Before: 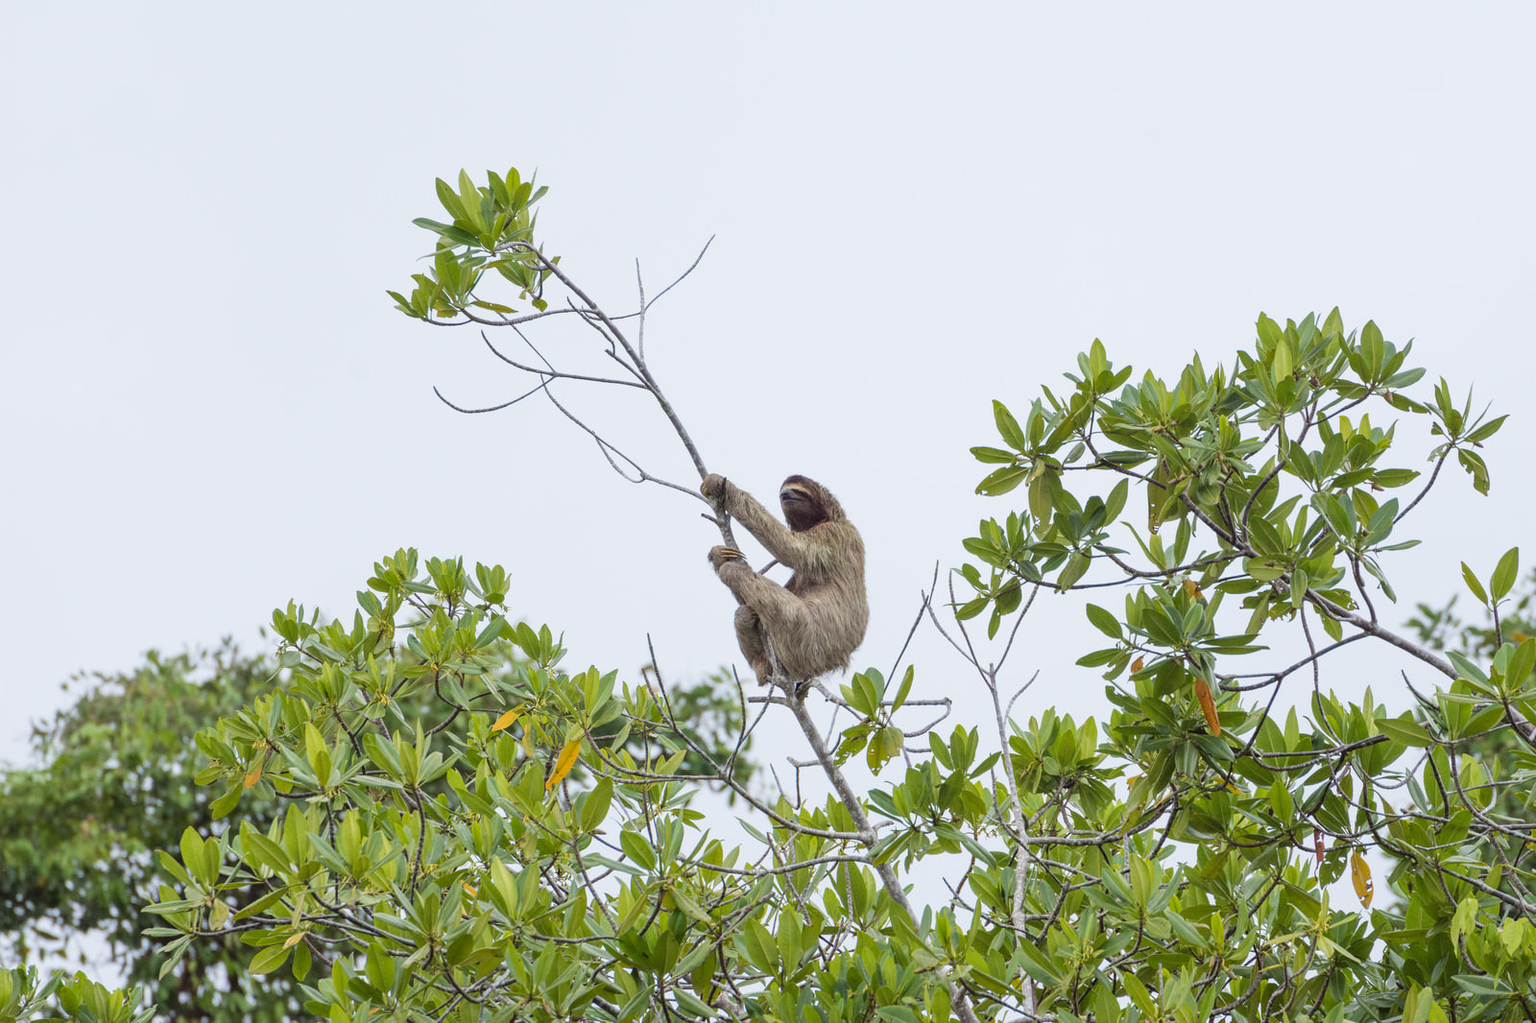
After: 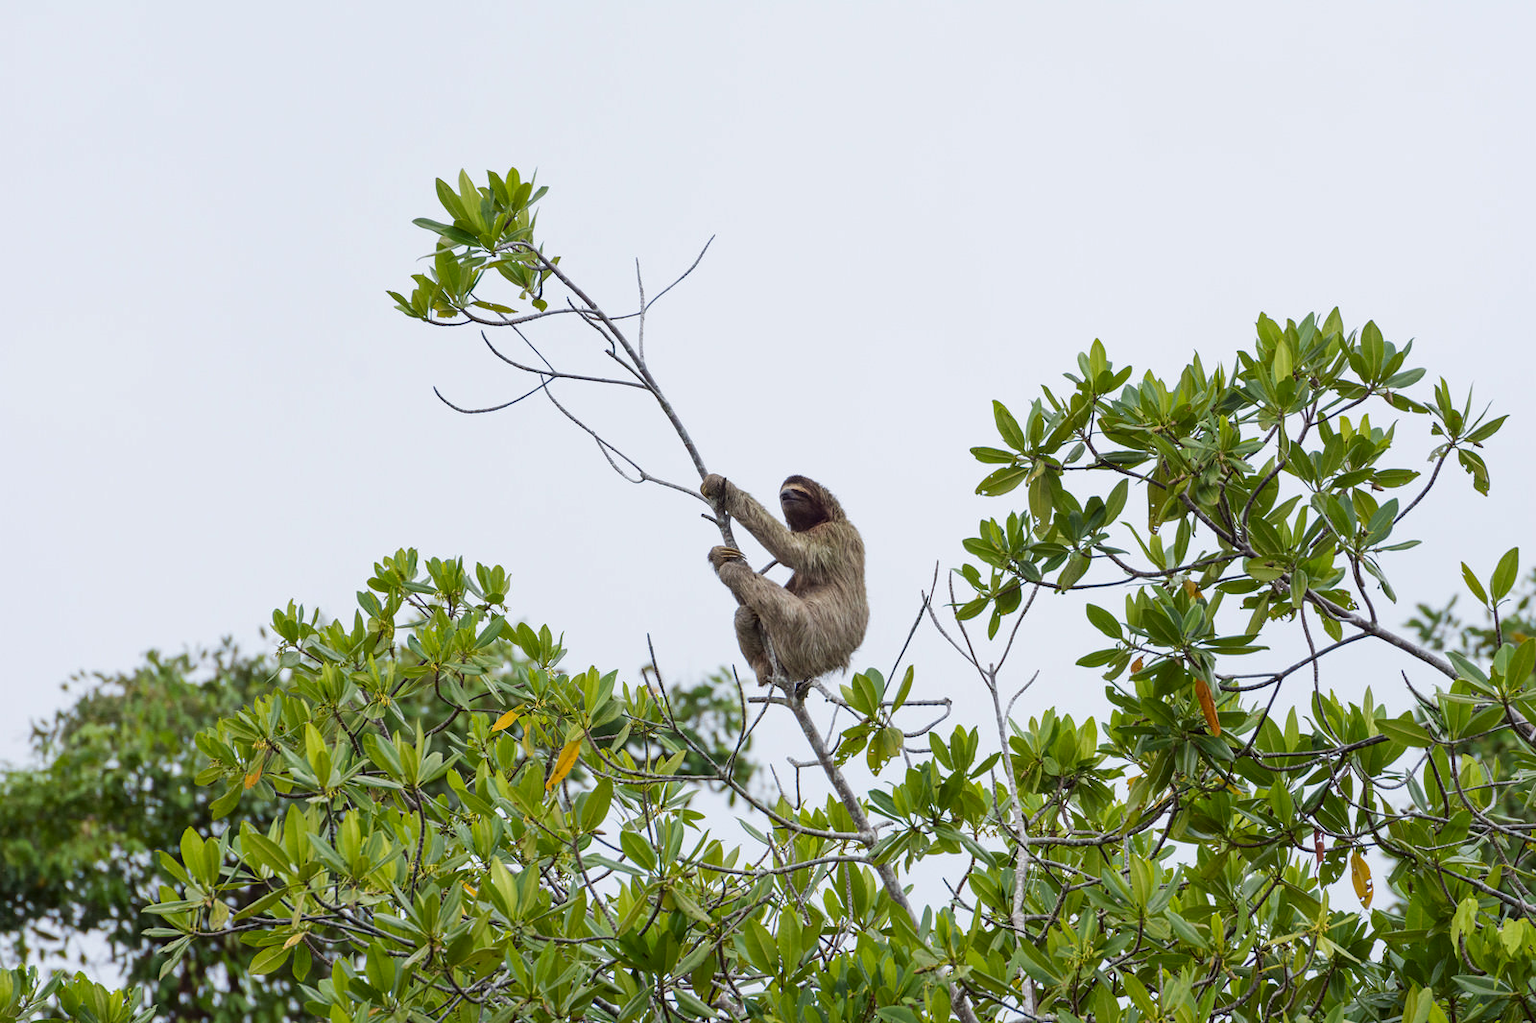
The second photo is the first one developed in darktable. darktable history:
contrast brightness saturation: contrast 0.066, brightness -0.129, saturation 0.055
exposure: exposure 0.014 EV, compensate highlight preservation false
